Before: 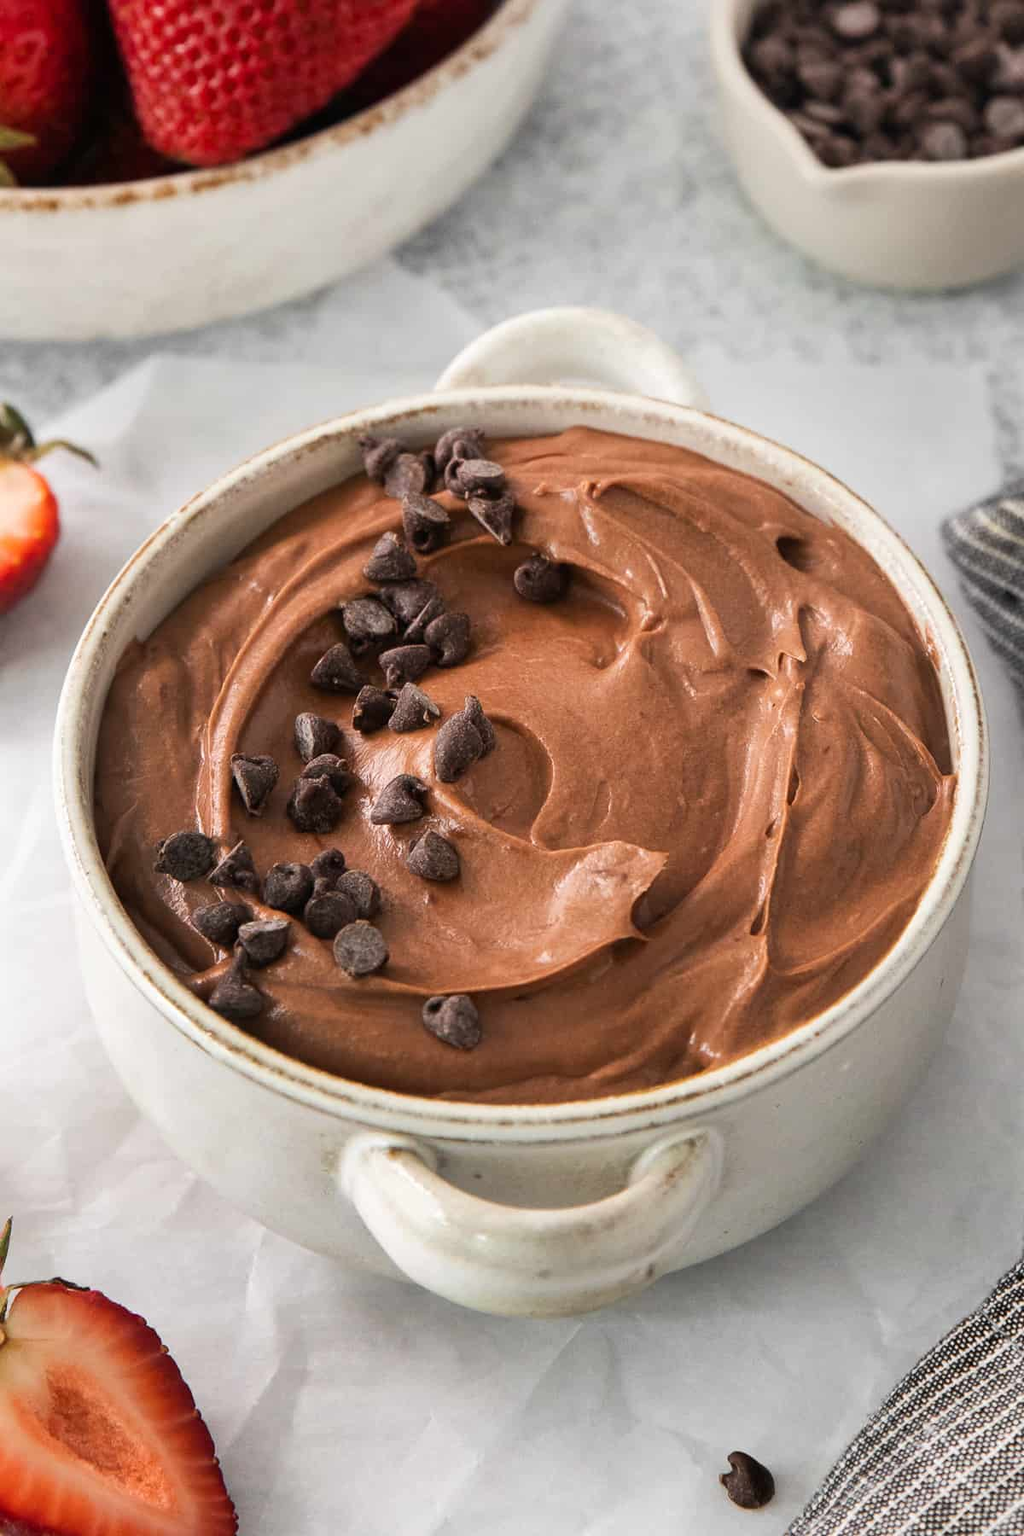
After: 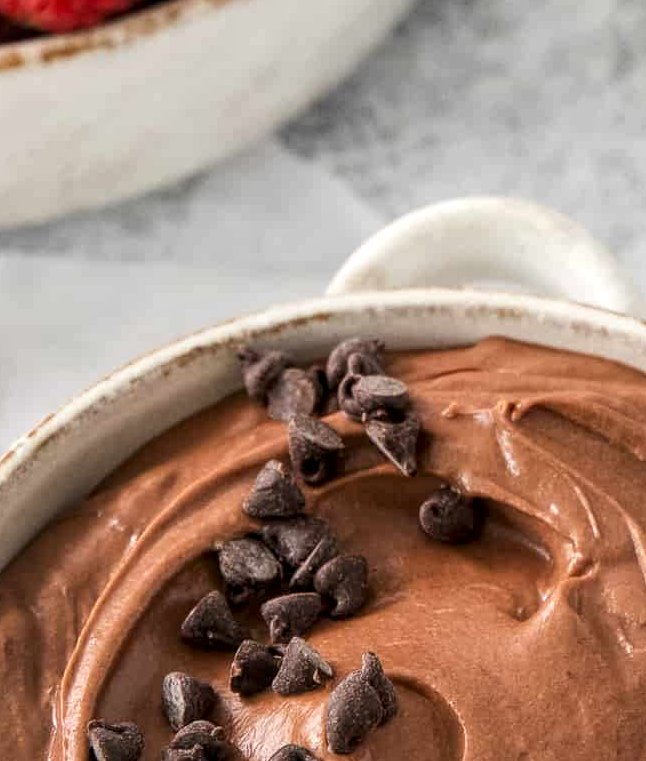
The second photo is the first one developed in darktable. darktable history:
crop: left 15.306%, top 9.065%, right 30.789%, bottom 48.638%
local contrast: detail 130%
